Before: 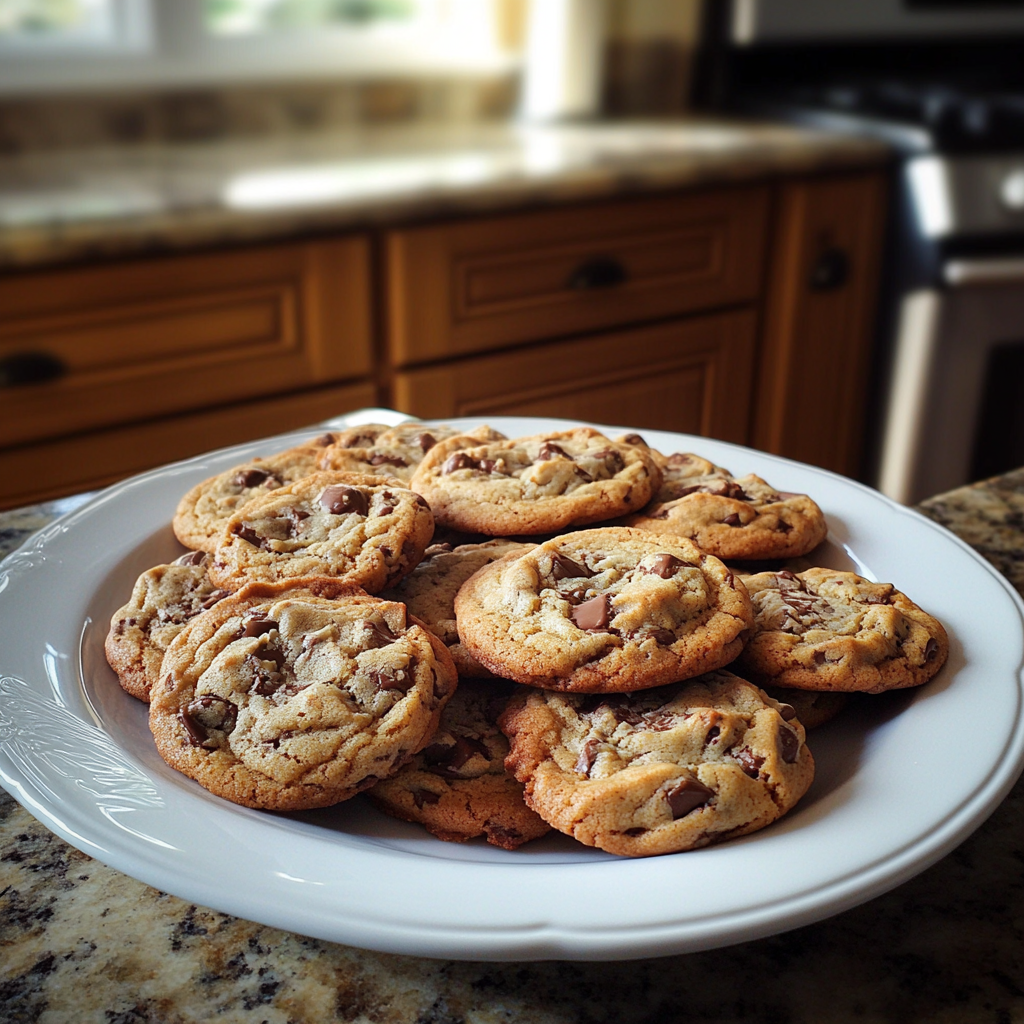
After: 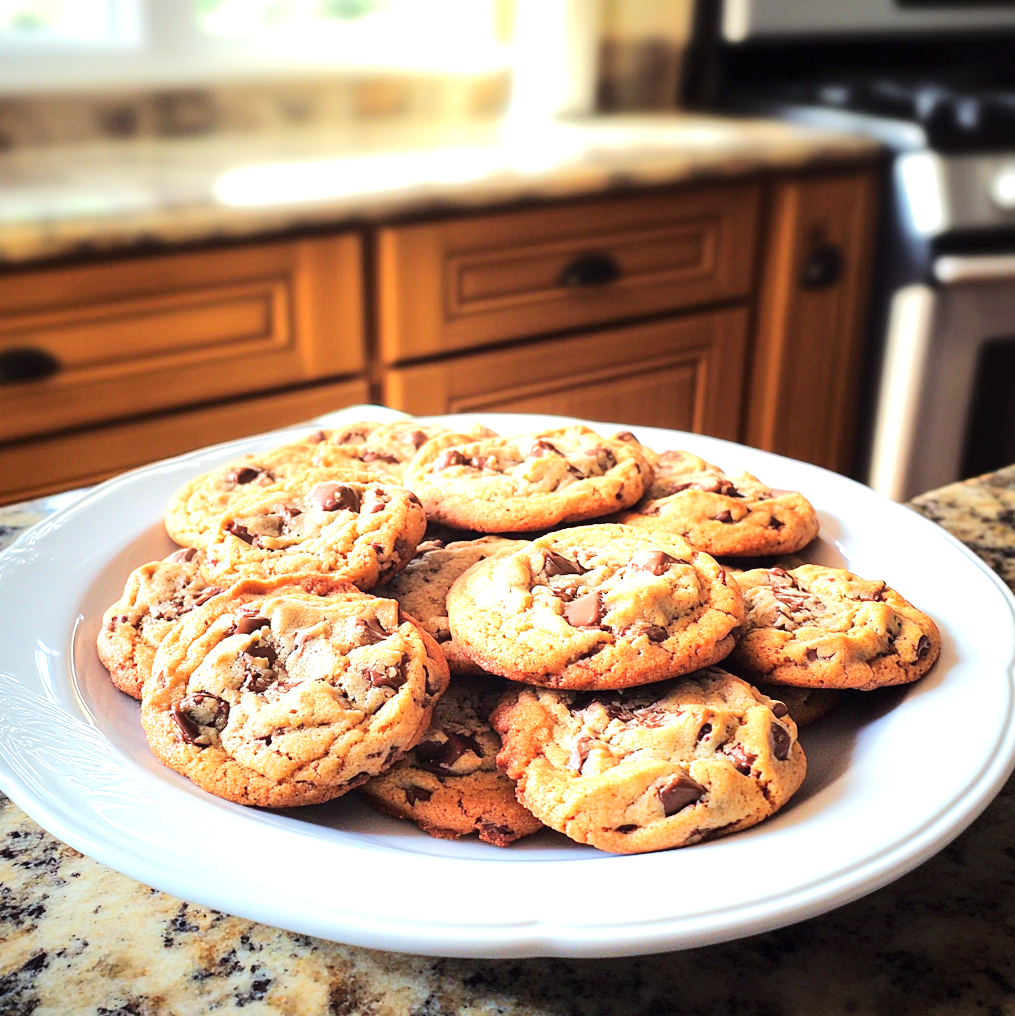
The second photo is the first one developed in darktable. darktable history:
crop and rotate: left 0.828%, top 0.329%, bottom 0.39%
exposure: black level correction 0, exposure 1 EV, compensate exposure bias true, compensate highlight preservation false
tone equalizer: -7 EV 0.163 EV, -6 EV 0.572 EV, -5 EV 1.14 EV, -4 EV 1.29 EV, -3 EV 1.12 EV, -2 EV 0.6 EV, -1 EV 0.151 EV, edges refinement/feathering 500, mask exposure compensation -1.57 EV, preserve details no
